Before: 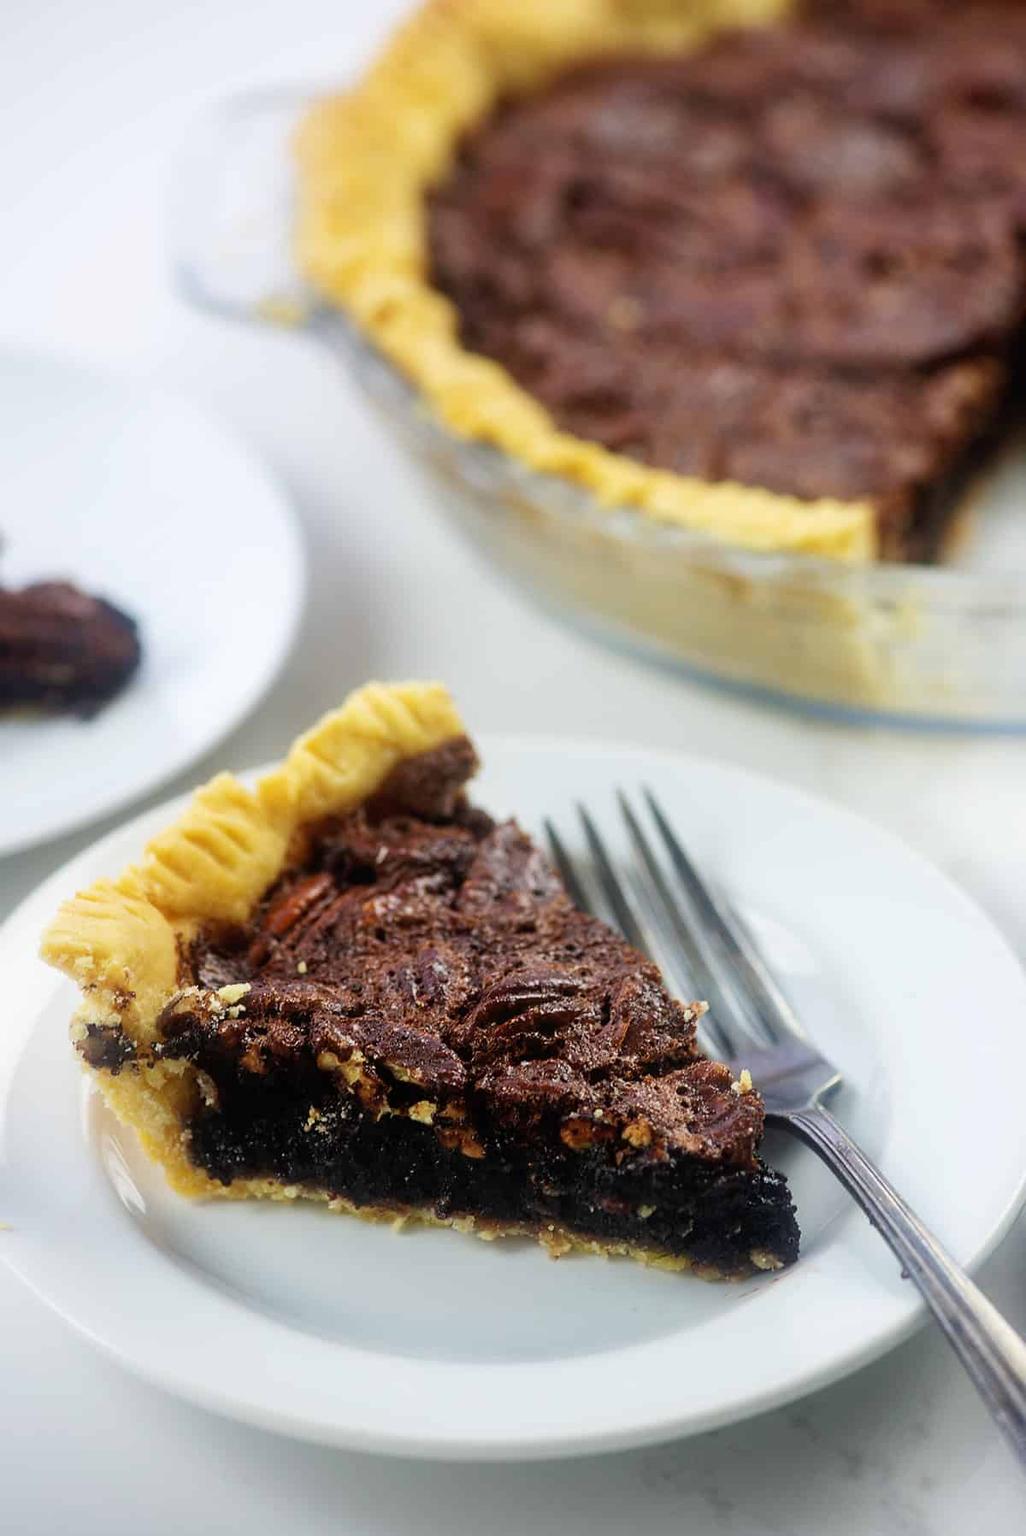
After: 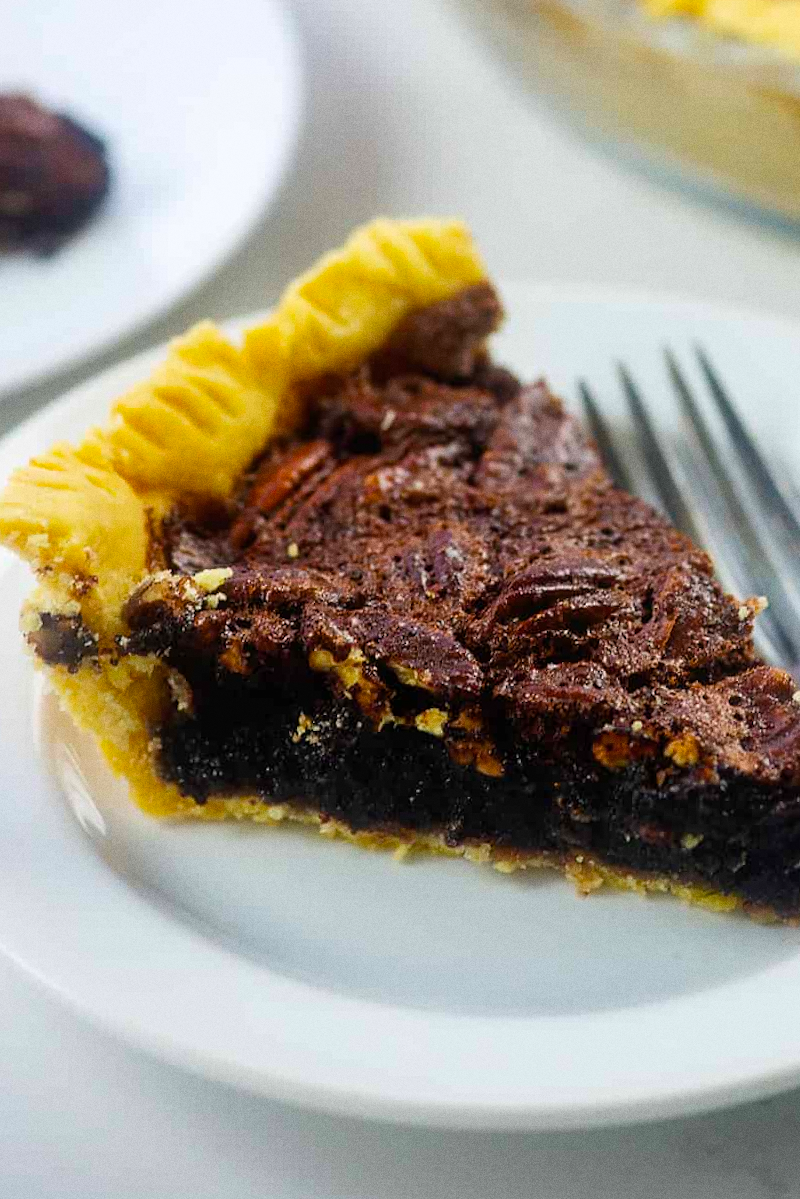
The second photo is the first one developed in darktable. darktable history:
color balance rgb: perceptual saturation grading › global saturation 20%, global vibrance 20%
crop and rotate: angle -0.82°, left 3.85%, top 31.828%, right 27.992%
grain: coarseness 0.09 ISO
